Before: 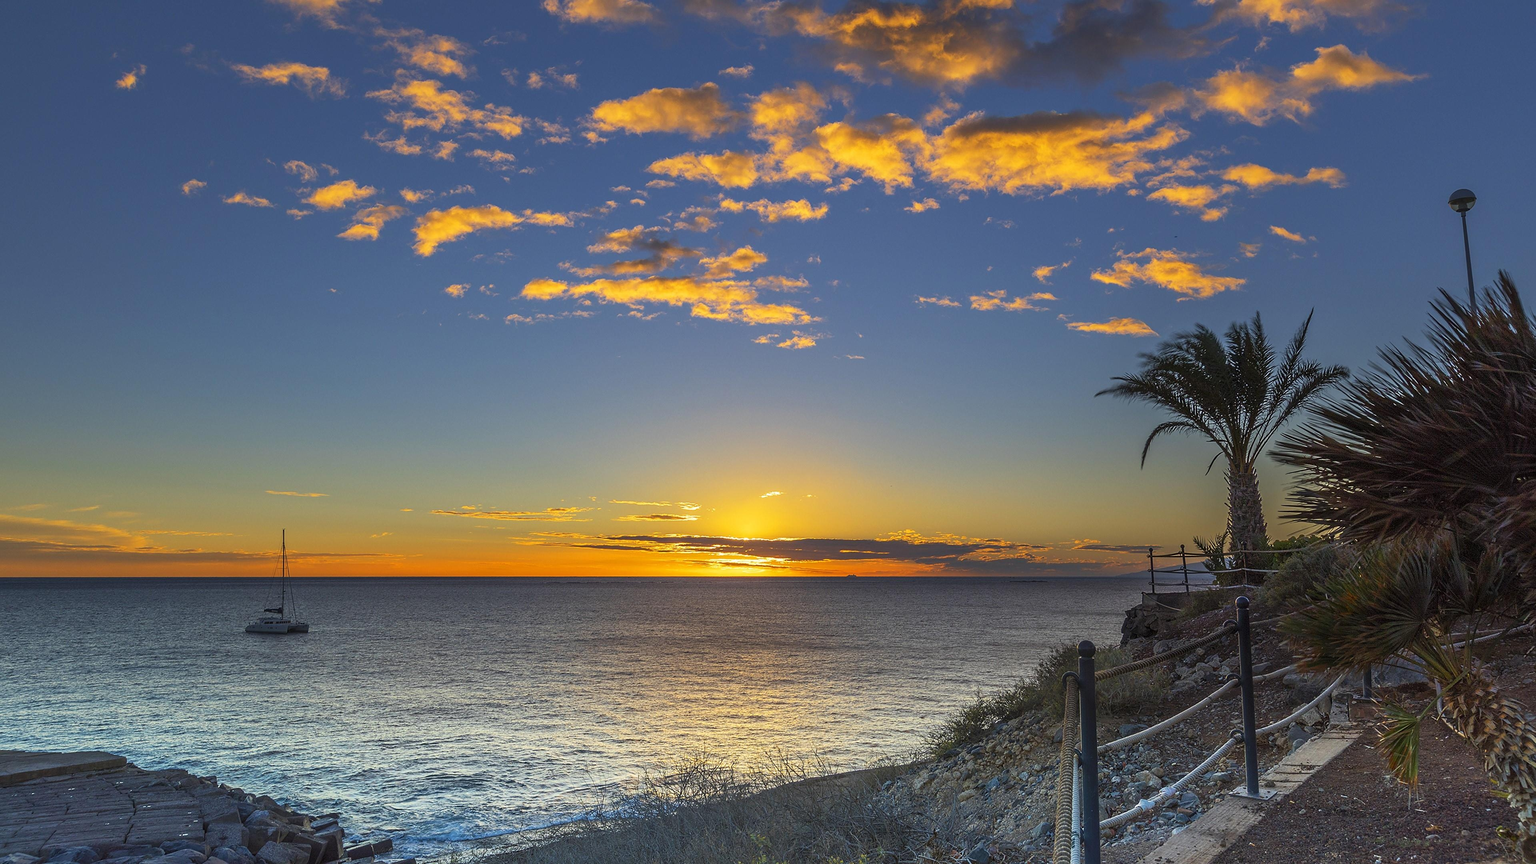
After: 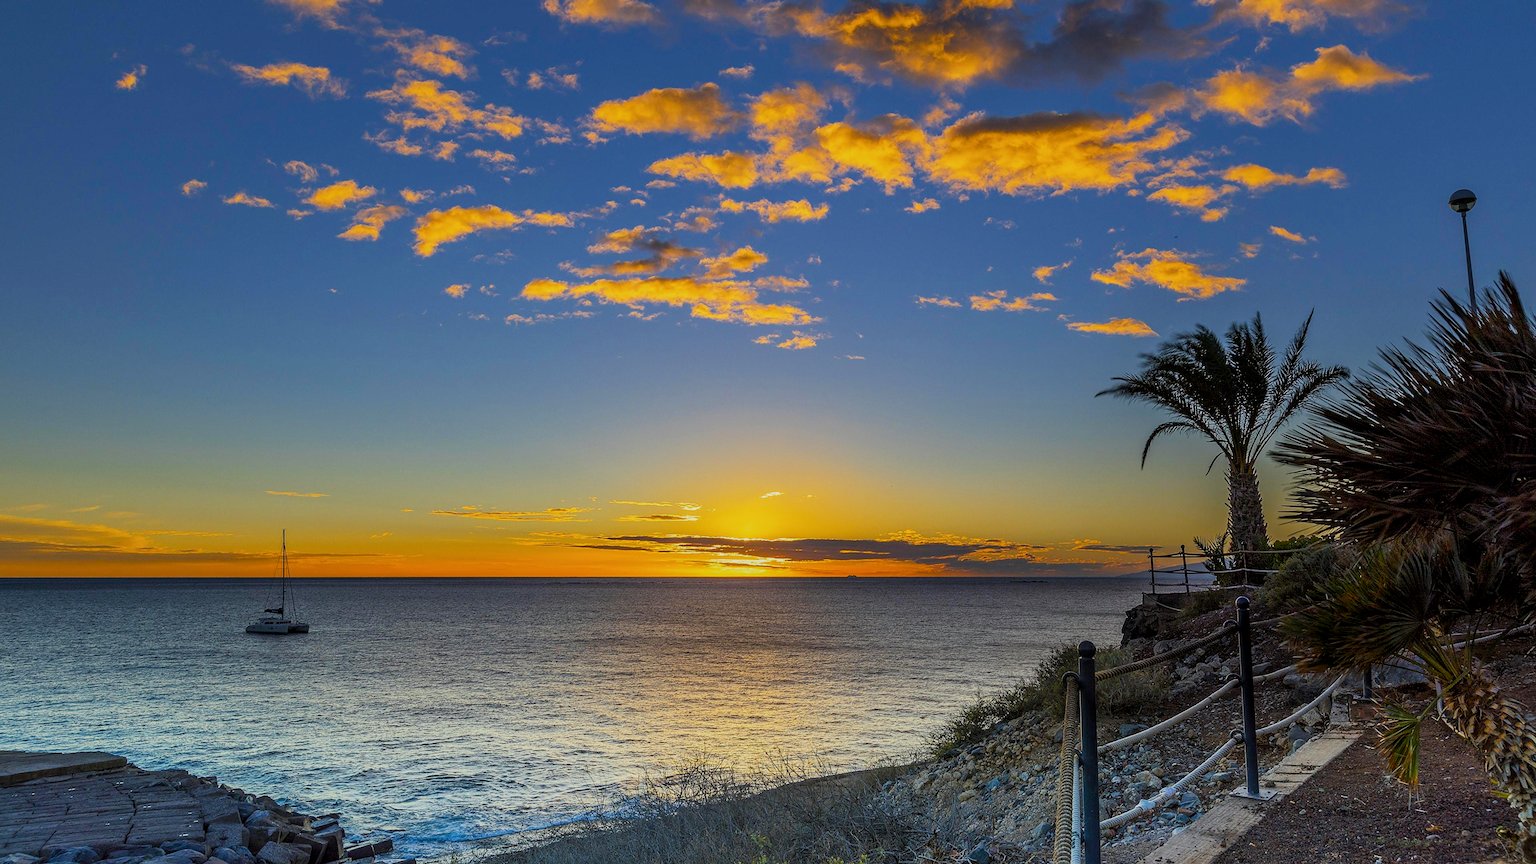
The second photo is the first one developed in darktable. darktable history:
local contrast: highlights 100%, shadows 102%, detail 120%, midtone range 0.2
tone equalizer: on, module defaults
filmic rgb: black relative exposure -7.65 EV, white relative exposure 4.56 EV, hardness 3.61, contrast 1.055, color science v6 (2022)
color balance rgb: shadows lift › chroma 0.96%, shadows lift › hue 111°, perceptual saturation grading › global saturation 20%, perceptual saturation grading › highlights -14.209%, perceptual saturation grading › shadows 49.608%, global vibrance 2.62%
